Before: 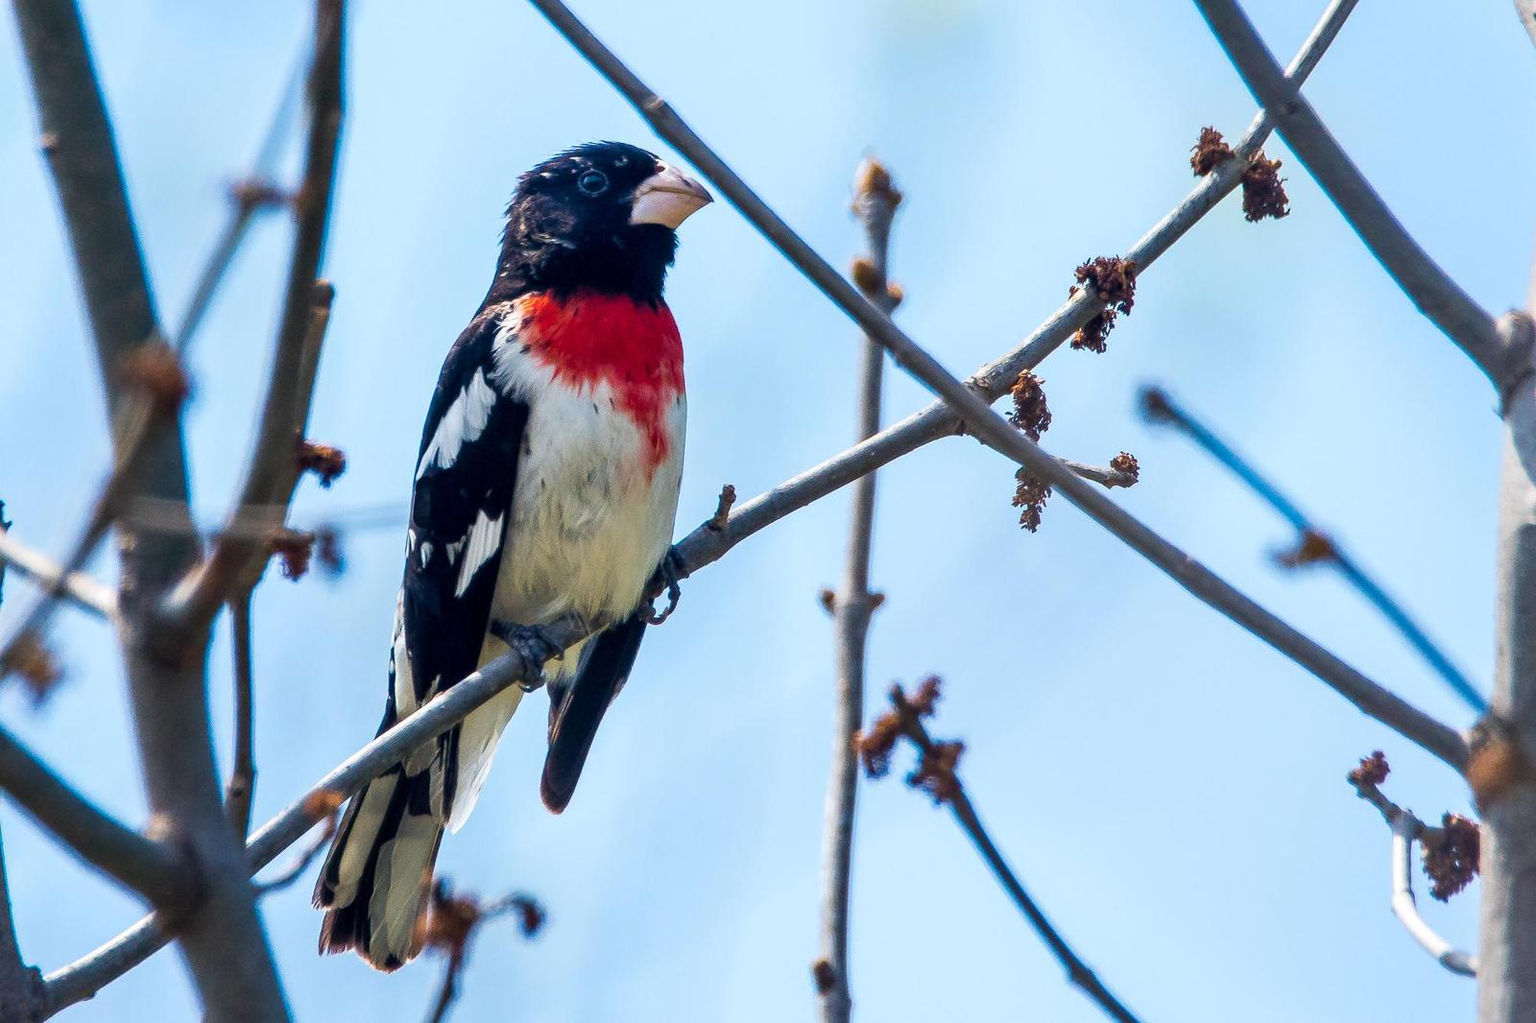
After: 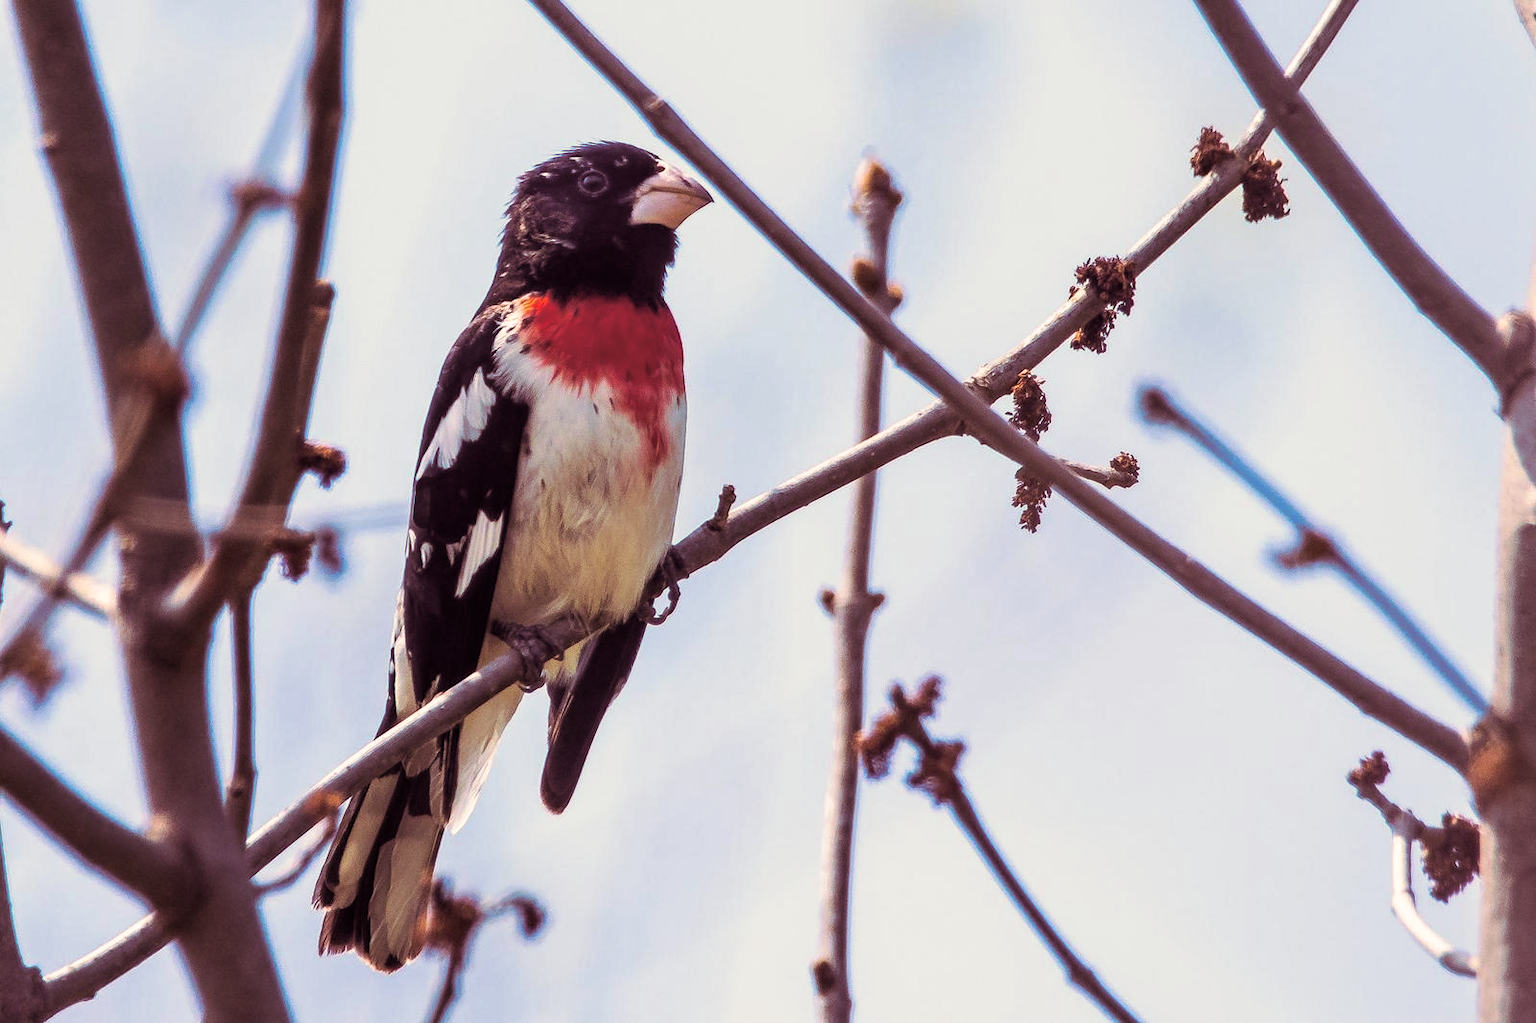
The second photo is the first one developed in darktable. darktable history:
split-toning: on, module defaults
color correction: highlights a* 11.96, highlights b* 11.58
